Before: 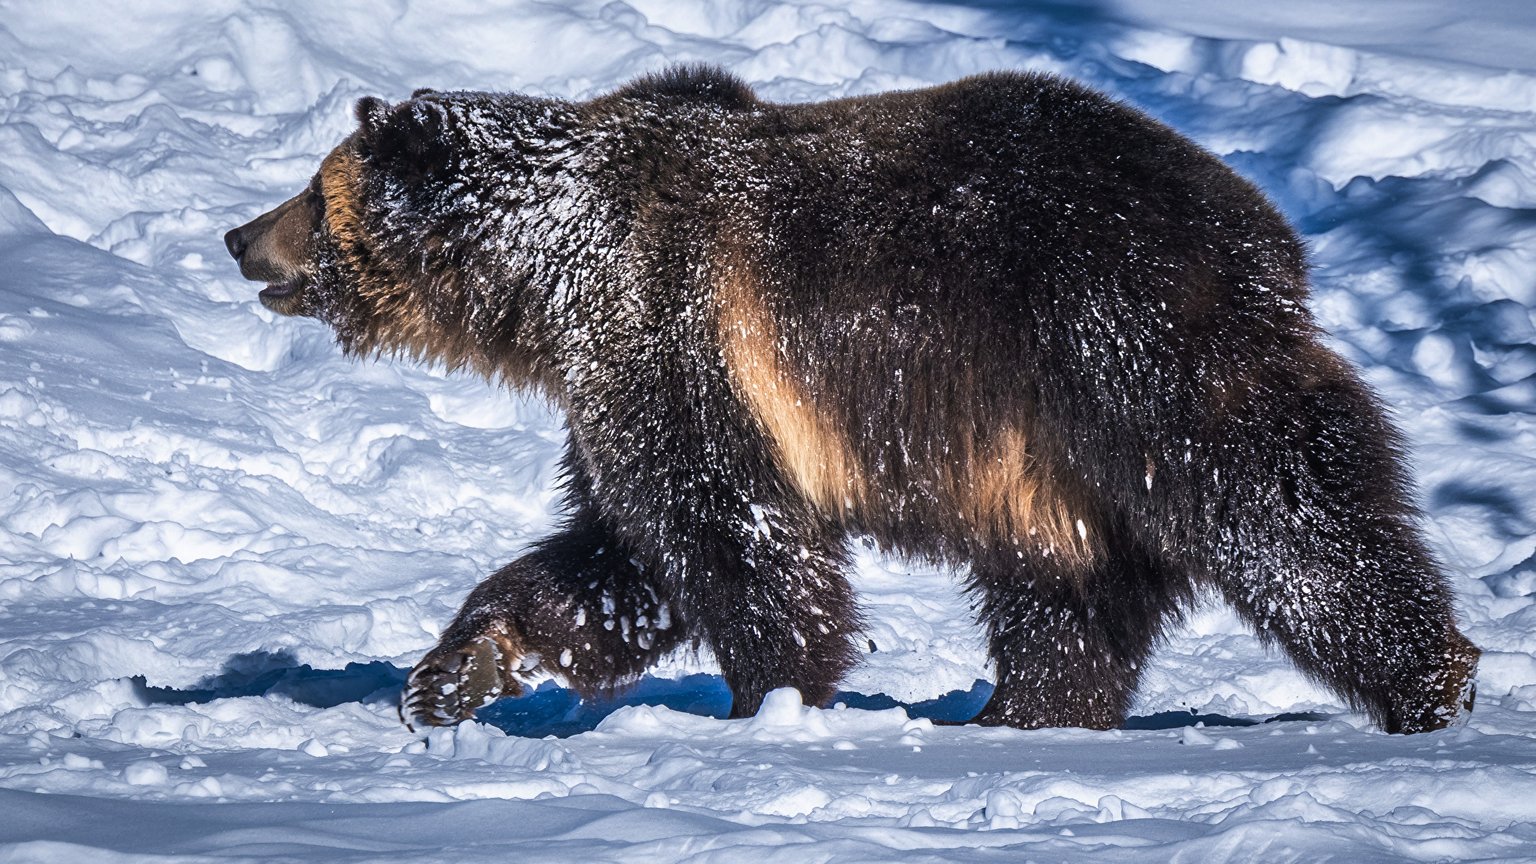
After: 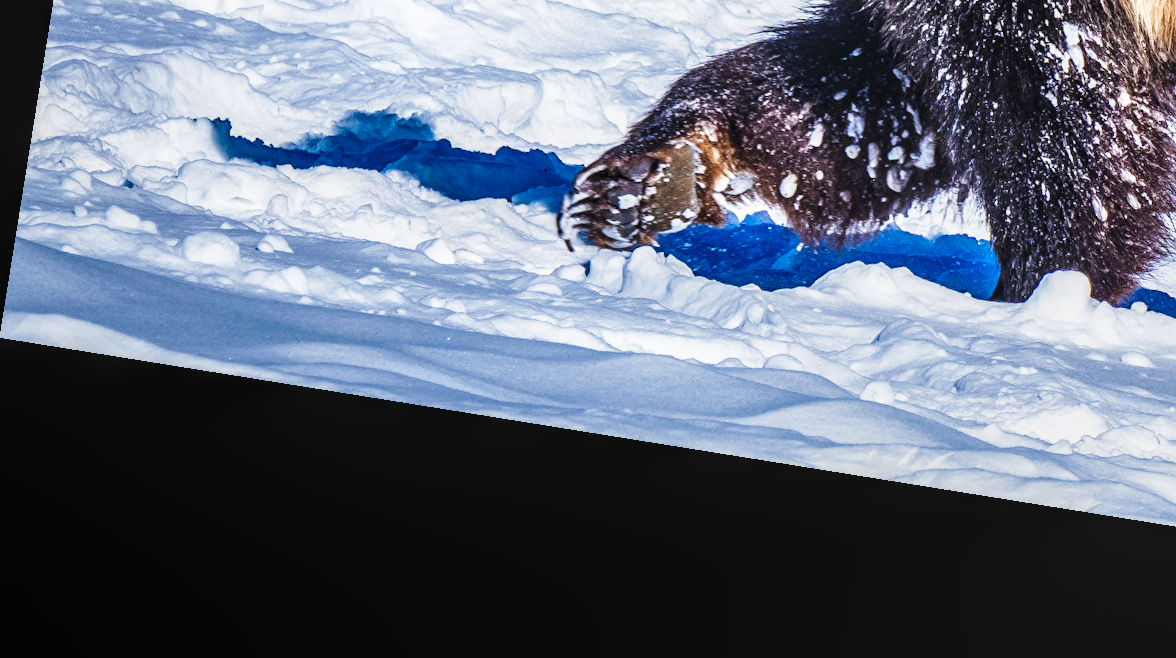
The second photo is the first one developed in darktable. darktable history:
rotate and perspective: rotation 9.12°, automatic cropping off
local contrast: on, module defaults
base curve: curves: ch0 [(0, 0) (0.028, 0.03) (0.121, 0.232) (0.46, 0.748) (0.859, 0.968) (1, 1)], preserve colors none
crop and rotate: top 54.778%, right 46.61%, bottom 0.159%
color balance rgb: perceptual saturation grading › global saturation 20%, perceptual saturation grading › highlights -25%, perceptual saturation grading › shadows 50%
